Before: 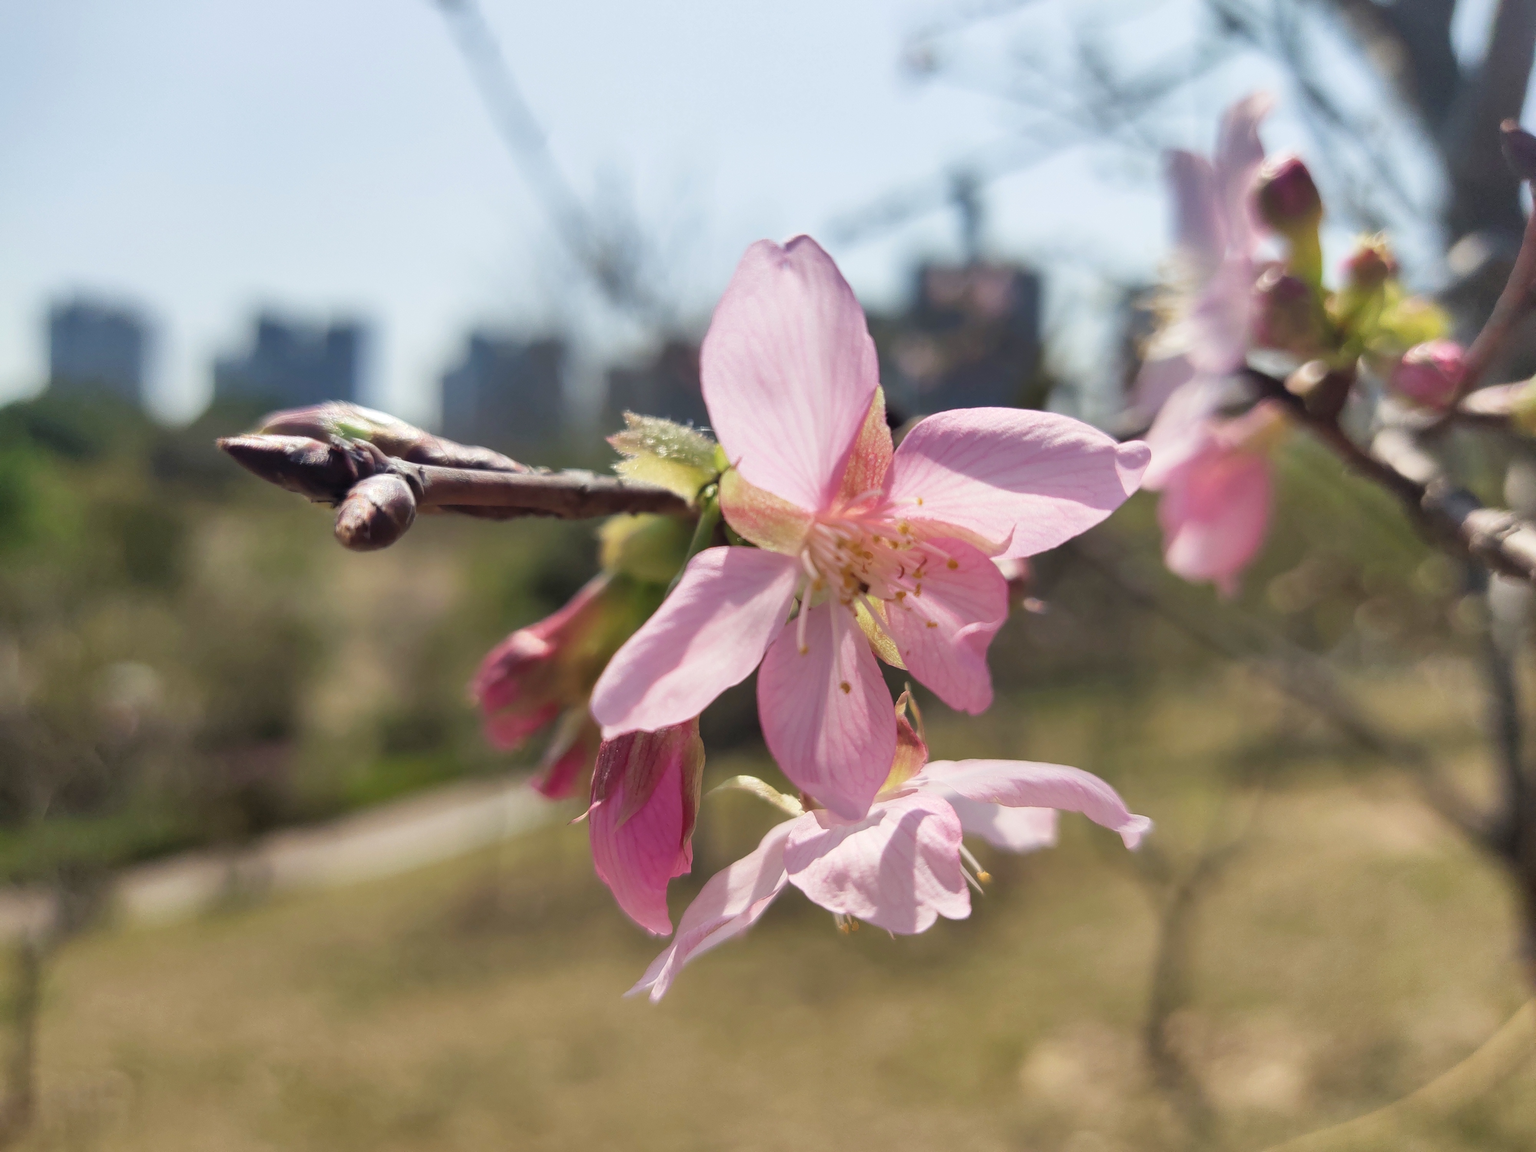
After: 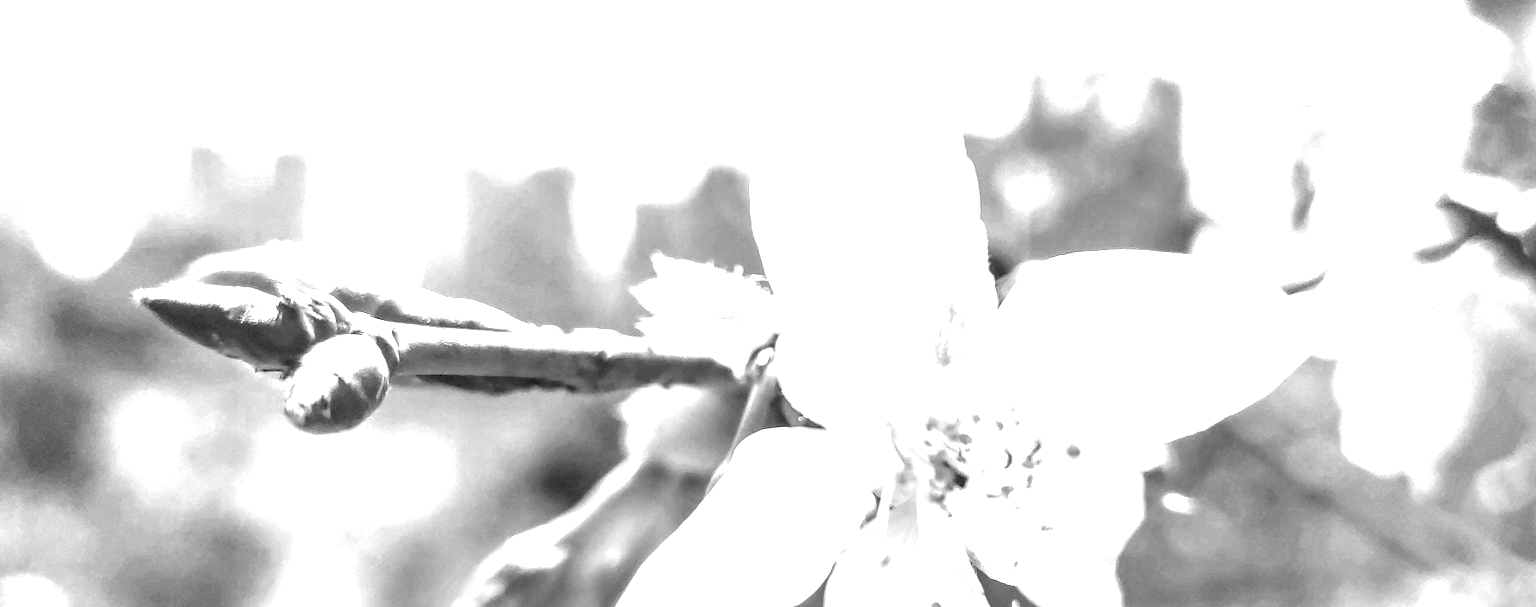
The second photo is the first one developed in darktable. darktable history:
exposure: black level correction 0, exposure 2.425 EV, compensate exposure bias true, compensate highlight preservation false
color correction: highlights b* 0.023, saturation 1.27
crop: left 7.252%, top 18.355%, right 14.34%, bottom 40.259%
local contrast: highlights 19%, detail 187%
color calibration: output gray [0.21, 0.42, 0.37, 0], illuminant as shot in camera, x 0.379, y 0.396, temperature 4136.36 K
